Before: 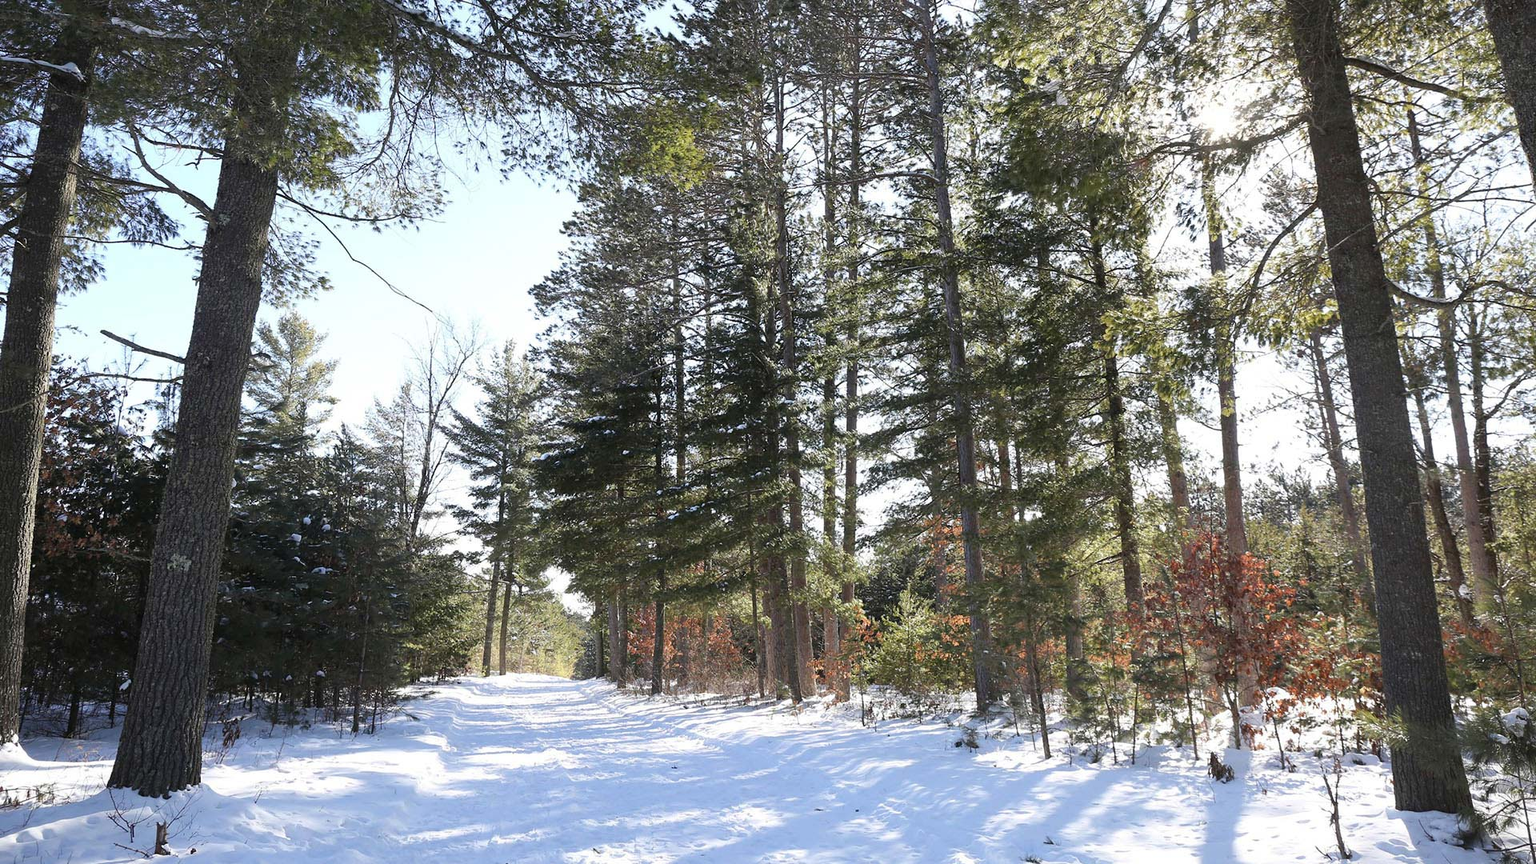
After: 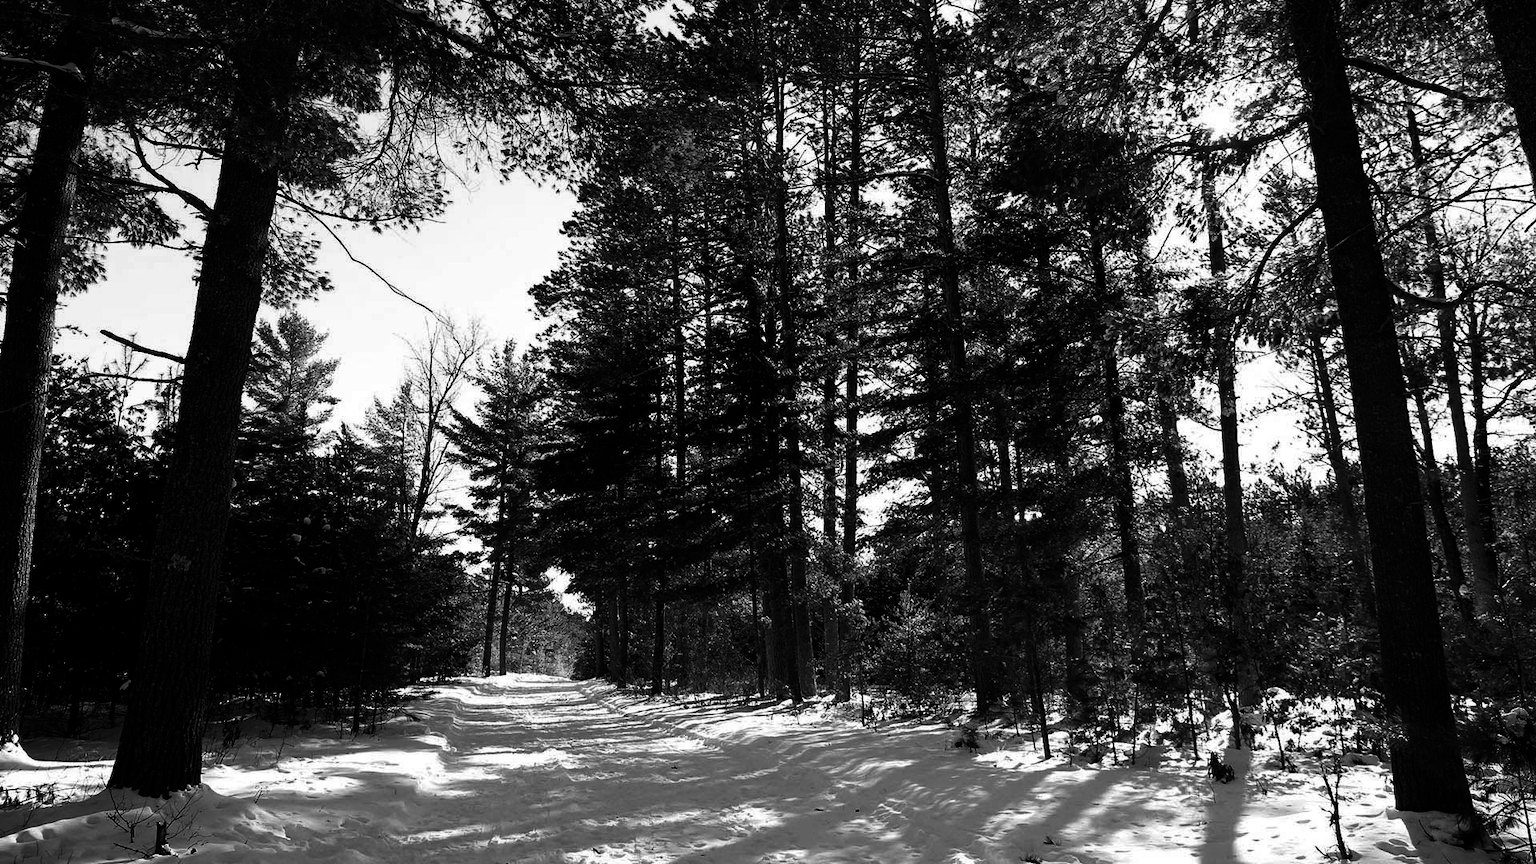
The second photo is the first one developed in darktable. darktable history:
color balance rgb: perceptual saturation grading › global saturation 20%, perceptual saturation grading › highlights -25%, perceptual saturation grading › shadows 25%
contrast brightness saturation: contrast 0.02, brightness -1, saturation -1
